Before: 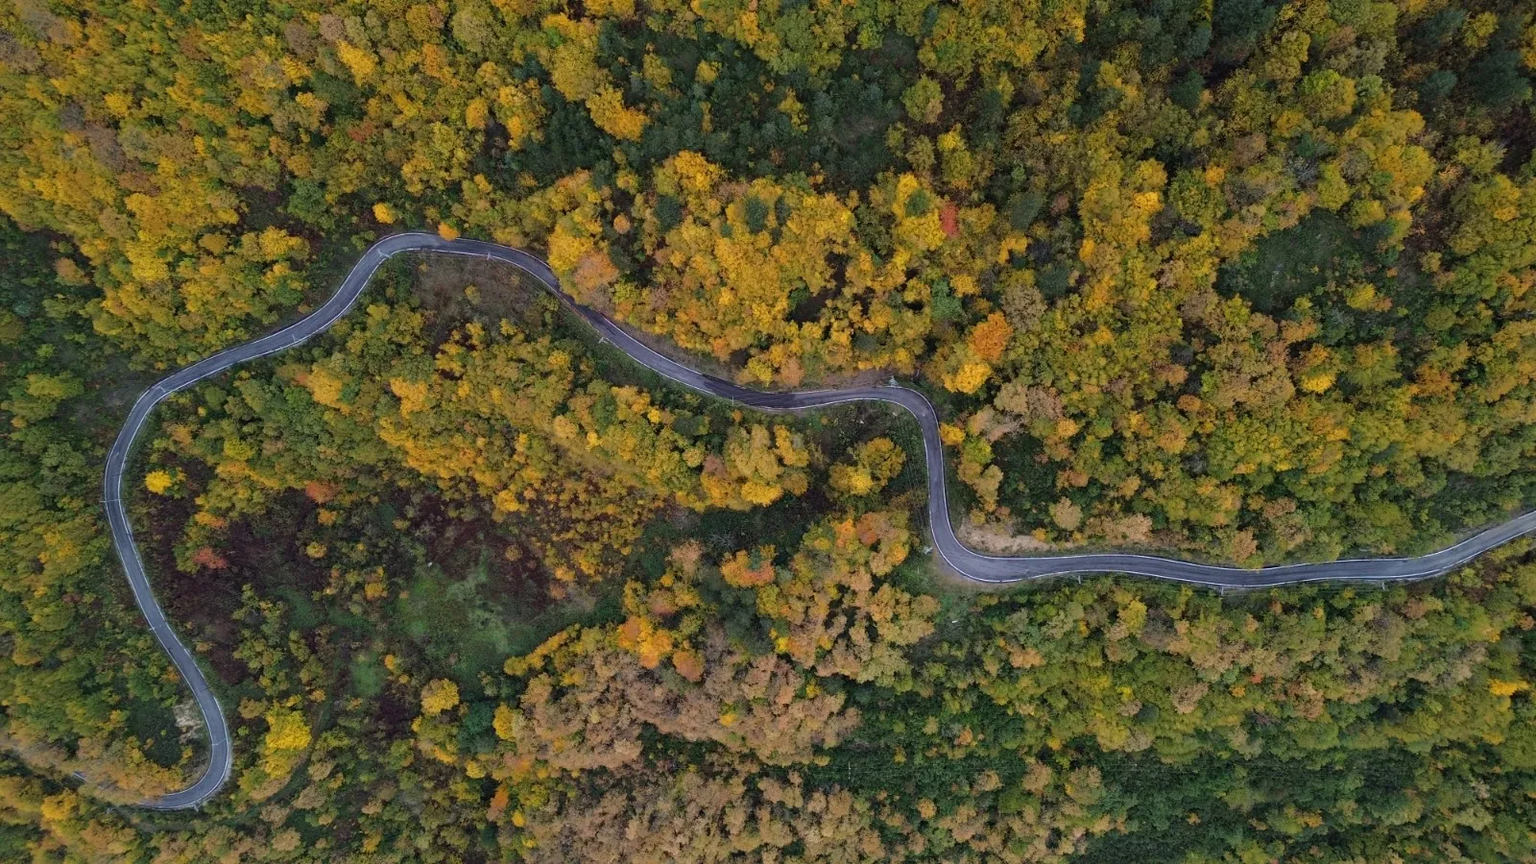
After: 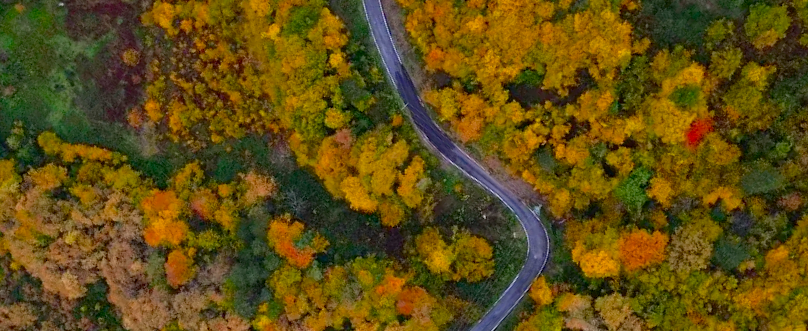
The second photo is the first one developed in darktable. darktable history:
crop and rotate: angle -44.87°, top 16.203%, right 0.784%, bottom 11.603%
color balance rgb: perceptual saturation grading › global saturation 19.718%, global vibrance 6.814%, saturation formula JzAzBz (2021)
shadows and highlights: on, module defaults
contrast brightness saturation: contrast 0.167, saturation 0.312
